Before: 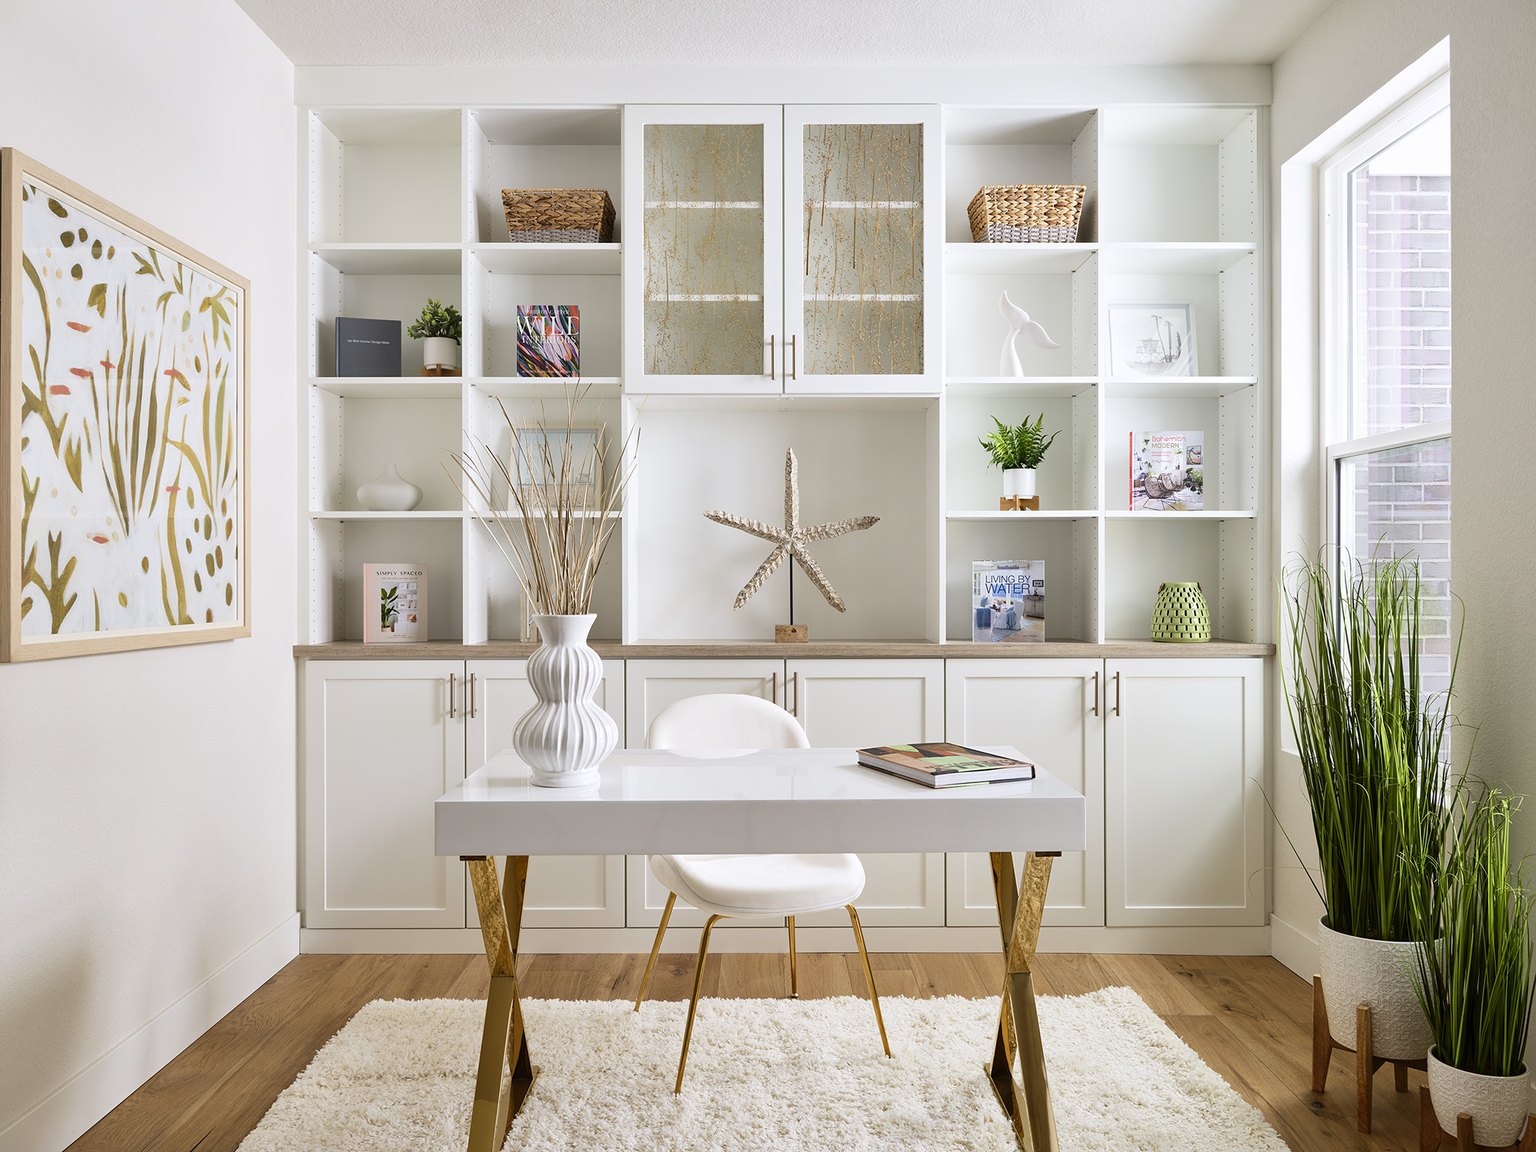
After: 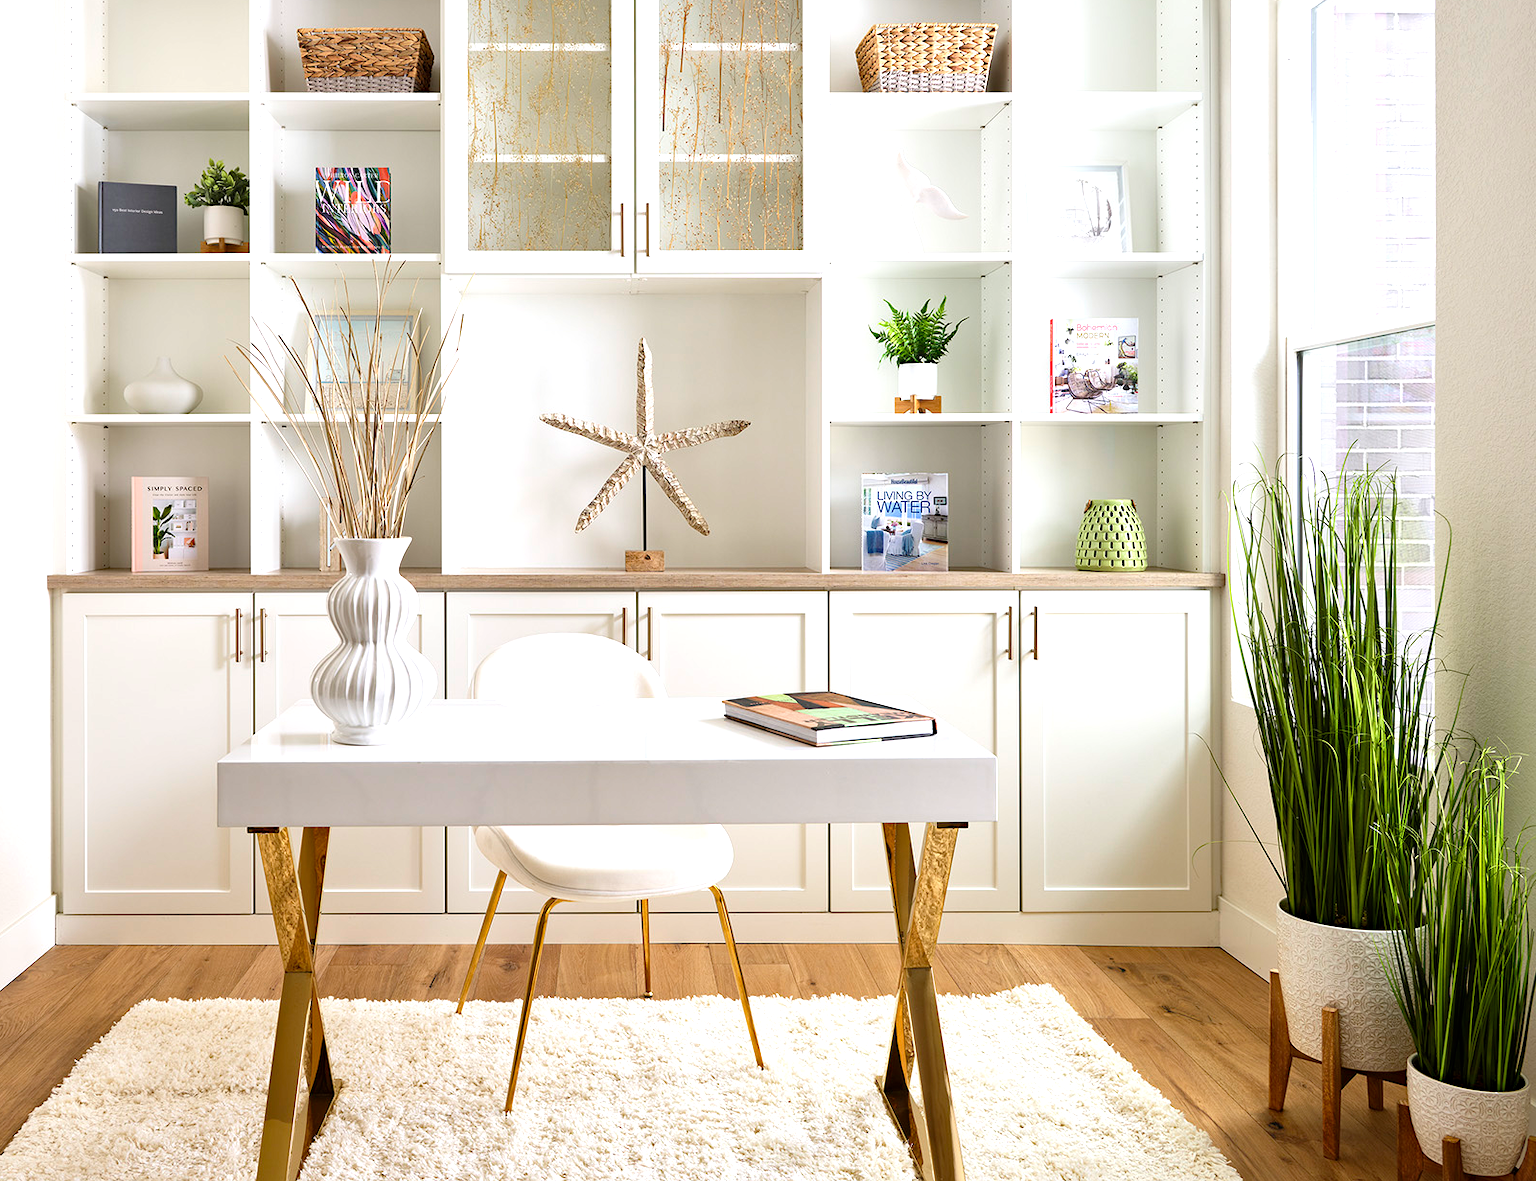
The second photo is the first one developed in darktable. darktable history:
exposure: black level correction 0, exposure 0.591 EV, compensate highlight preservation false
haze removal: compatibility mode true, adaptive false
crop: left 16.517%, top 14.426%
